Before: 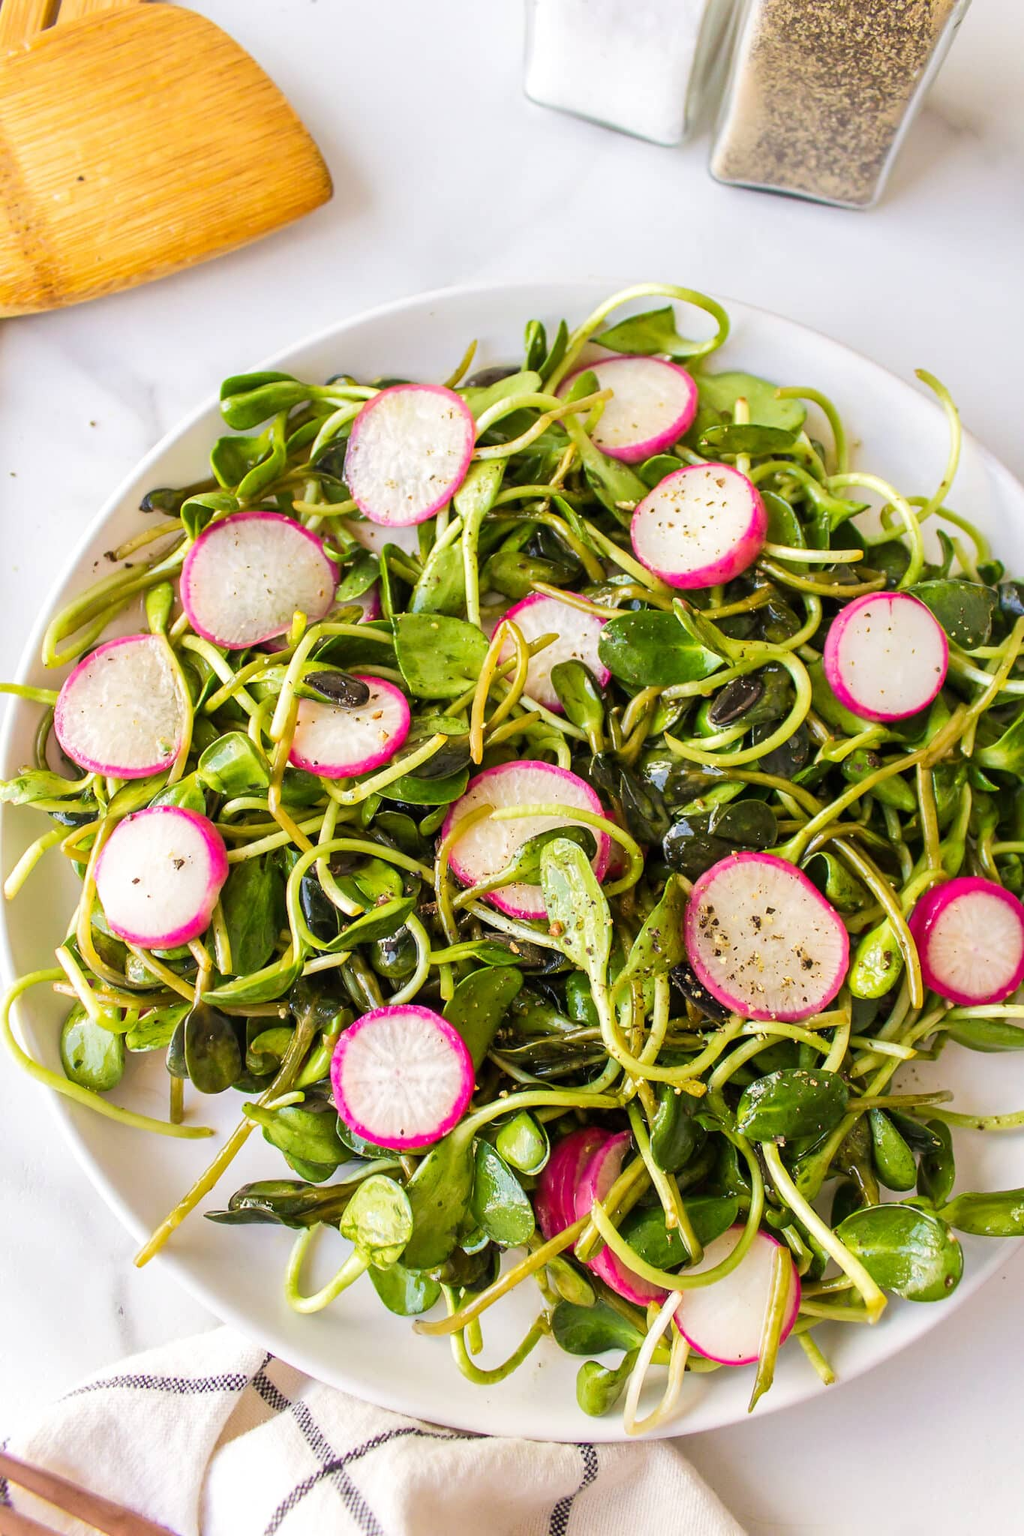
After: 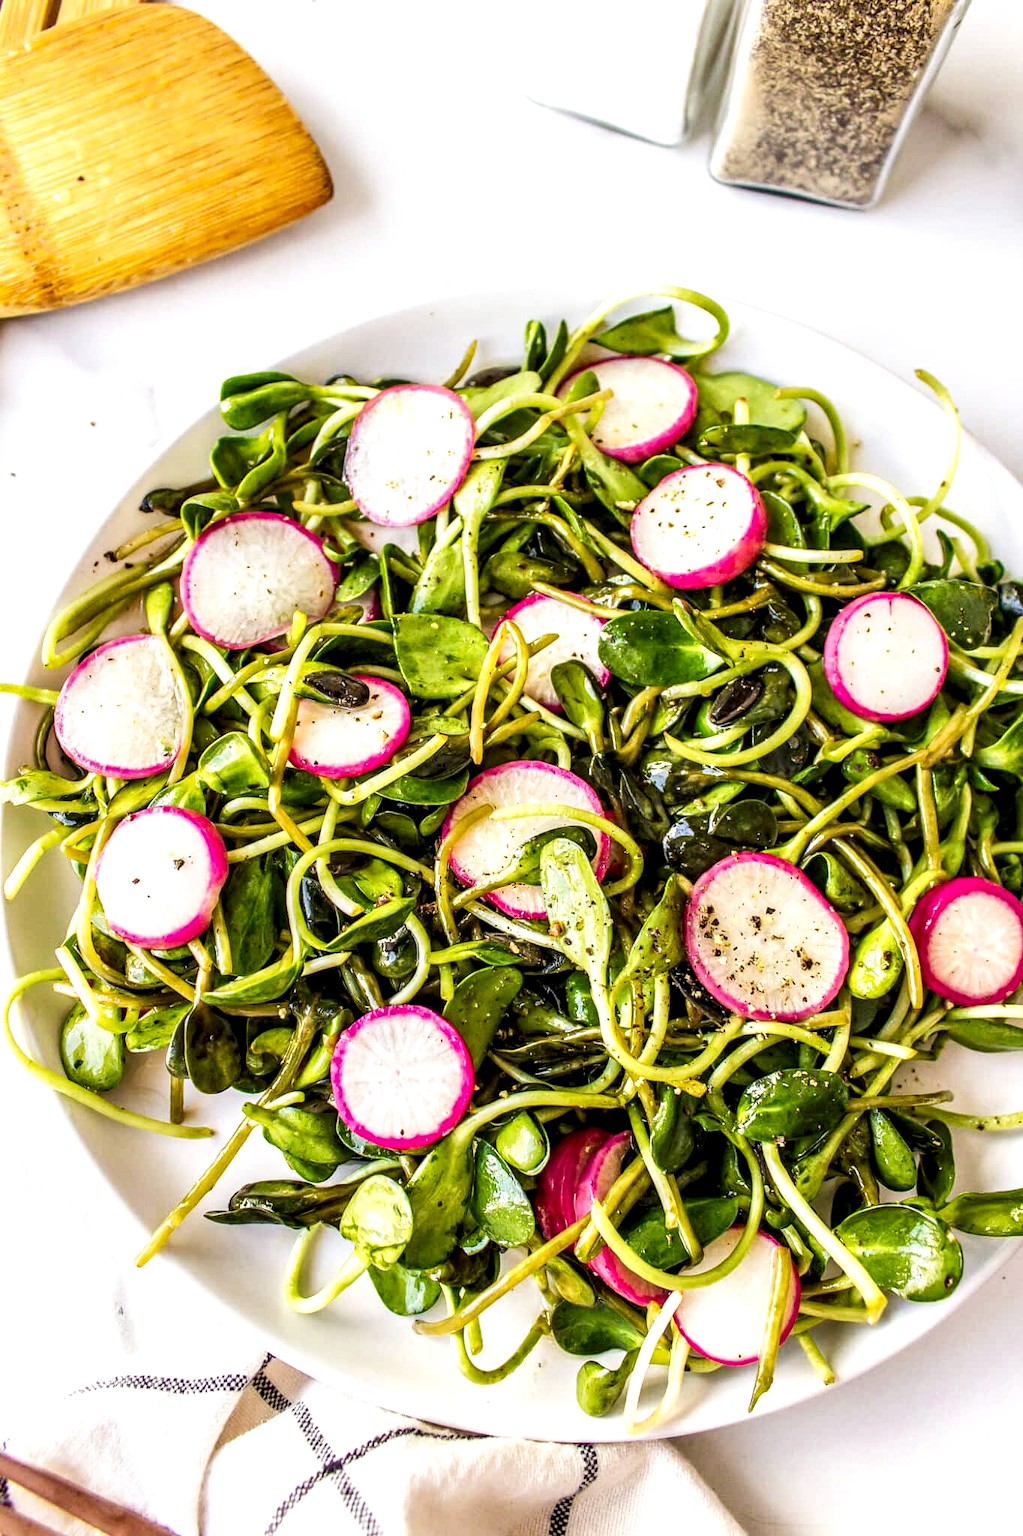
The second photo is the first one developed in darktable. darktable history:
local contrast: highlights 16%, detail 186%
base curve: curves: ch0 [(0, 0) (0.688, 0.865) (1, 1)], preserve colors none
